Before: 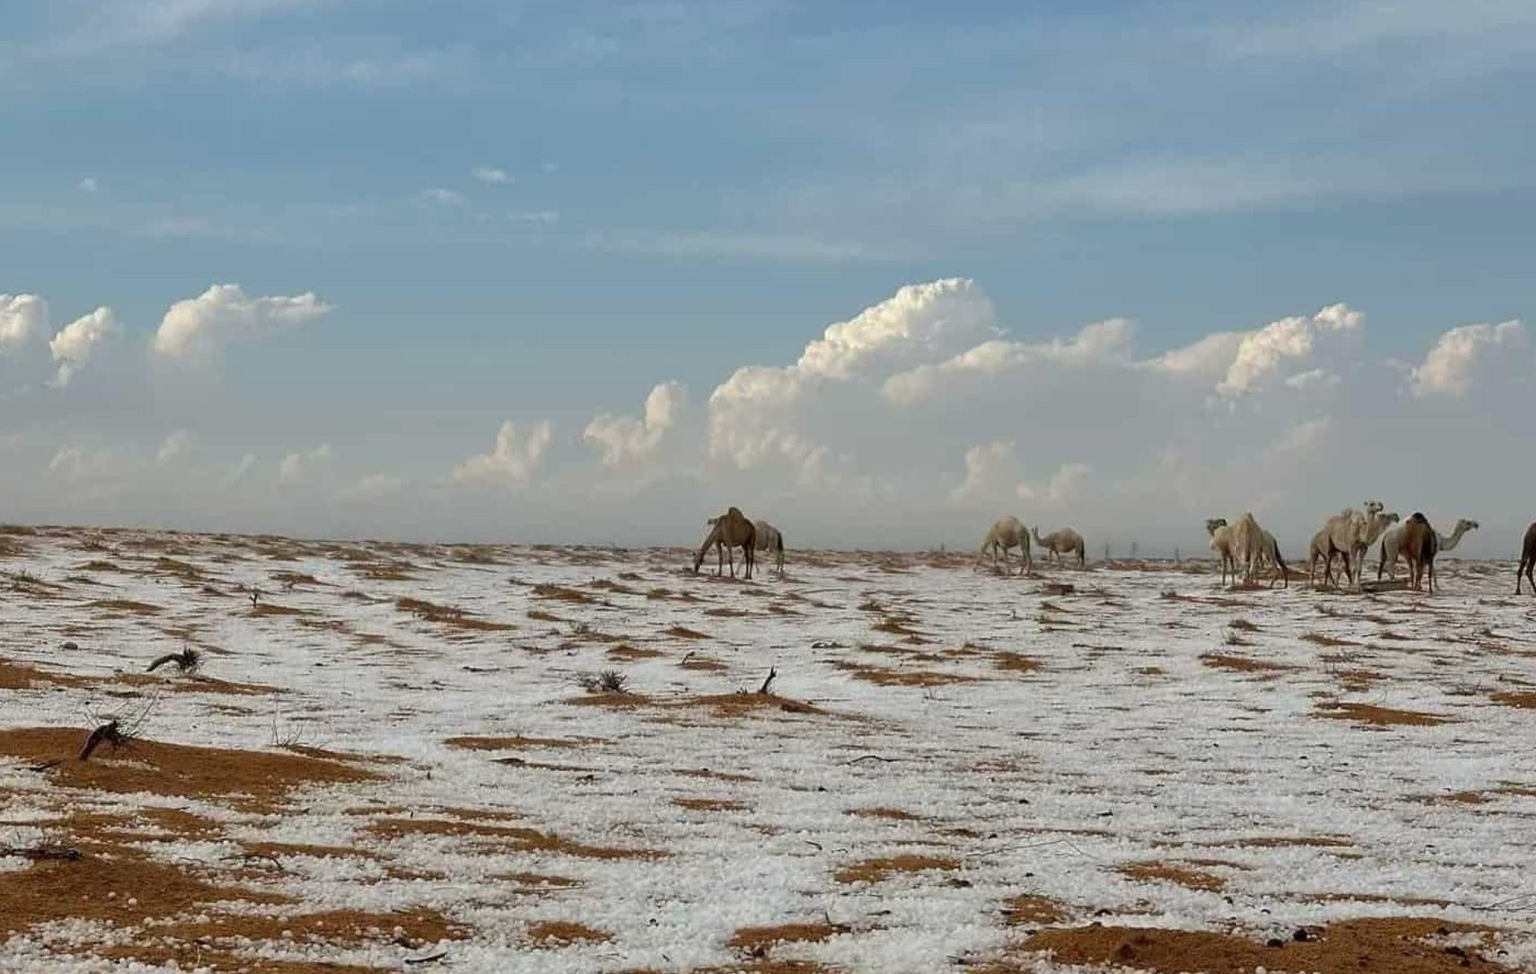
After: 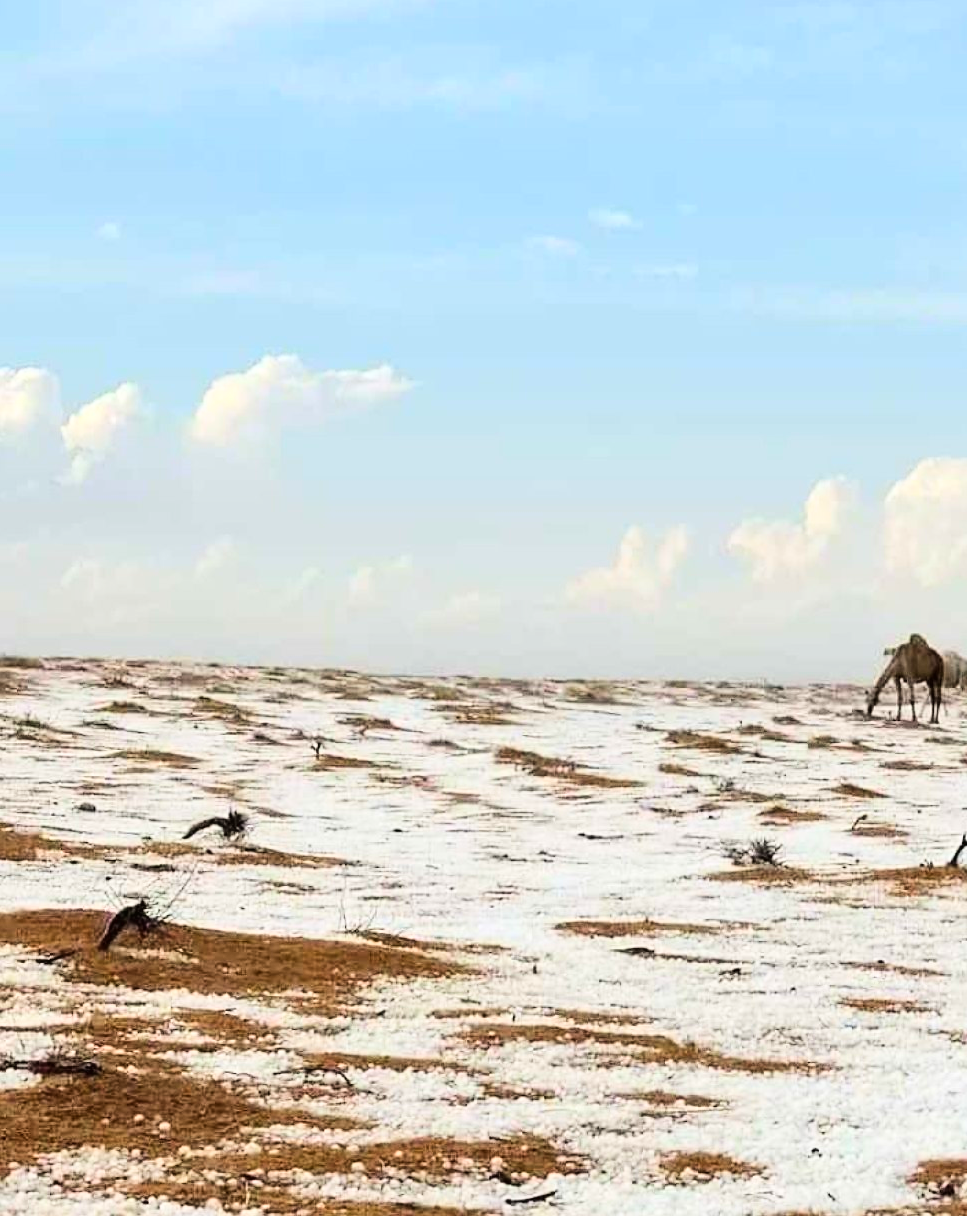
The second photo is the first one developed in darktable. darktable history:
base curve: curves: ch0 [(0, 0.003) (0.001, 0.002) (0.006, 0.004) (0.02, 0.022) (0.048, 0.086) (0.094, 0.234) (0.162, 0.431) (0.258, 0.629) (0.385, 0.8) (0.548, 0.918) (0.751, 0.988) (1, 1)]
crop and rotate: left 0.054%, top 0%, right 49.574%
